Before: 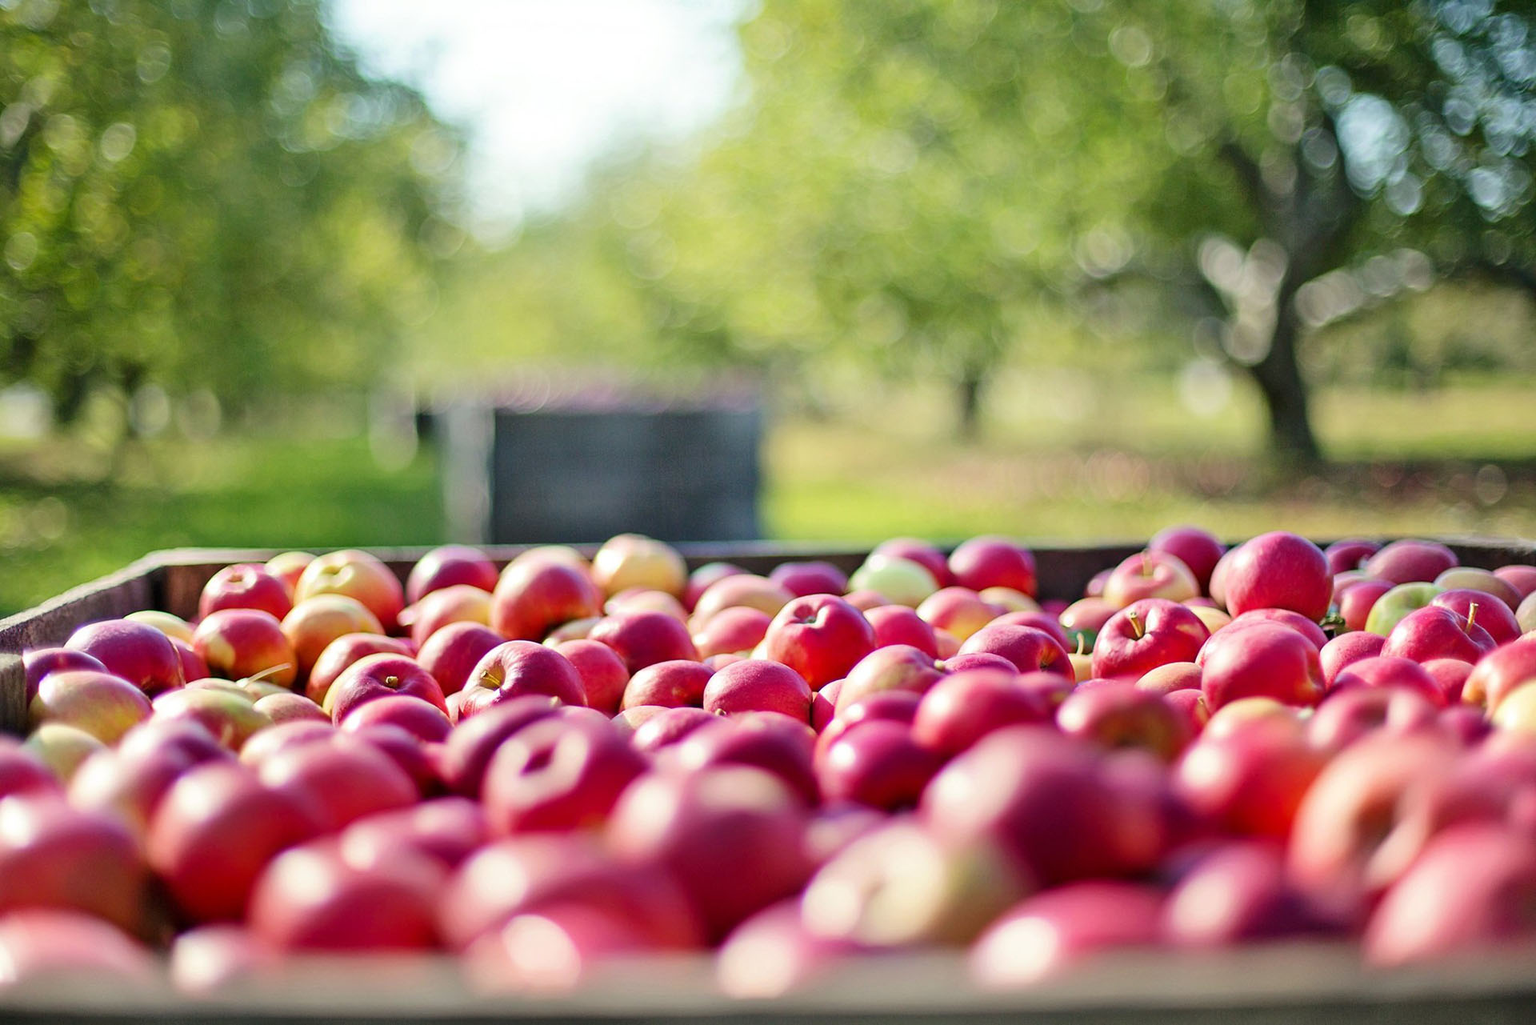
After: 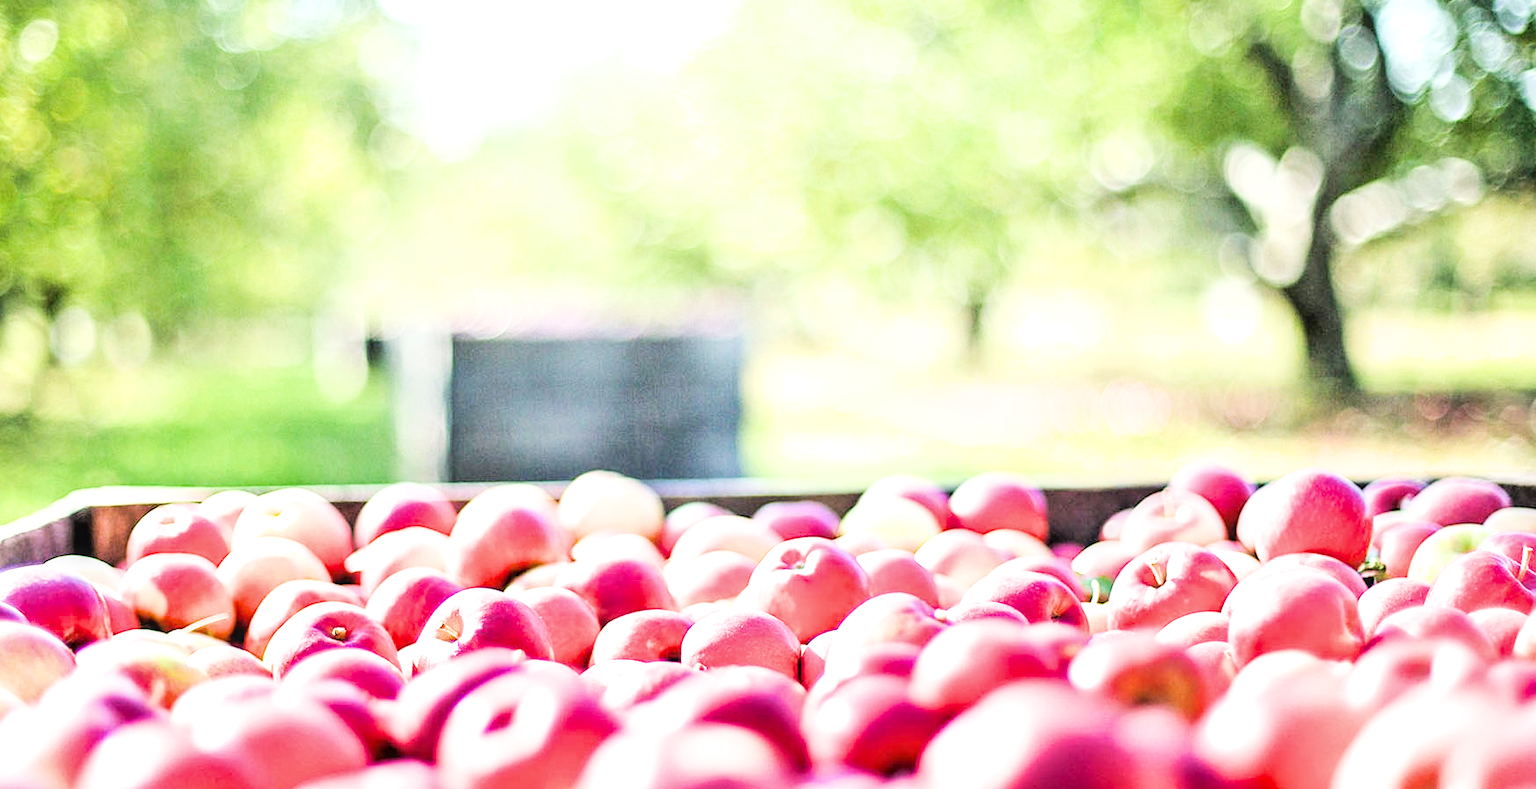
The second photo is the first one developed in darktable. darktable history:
tone equalizer: -8 EV -0.717 EV, -7 EV -0.677 EV, -6 EV -0.609 EV, -5 EV -0.376 EV, -3 EV 0.377 EV, -2 EV 0.6 EV, -1 EV 0.696 EV, +0 EV 0.757 EV, mask exposure compensation -0.512 EV
local contrast: on, module defaults
crop: left 5.437%, top 10.283%, right 3.478%, bottom 19.465%
exposure: black level correction 0, exposure 1.451 EV, compensate highlight preservation false
filmic rgb: black relative exposure -5.12 EV, white relative exposure 3.99 EV, hardness 2.91, contrast 1.301, highlights saturation mix -30.43%
